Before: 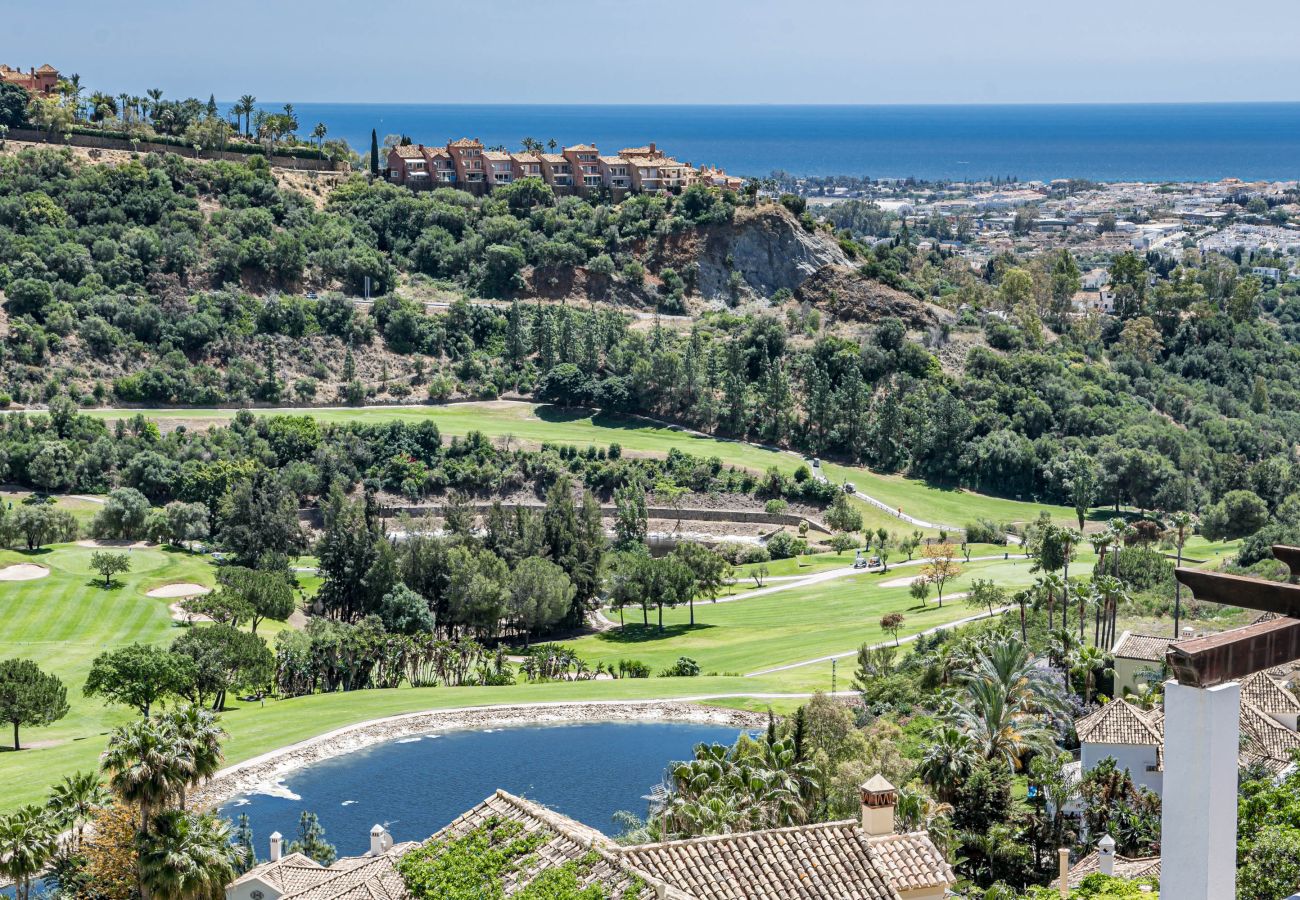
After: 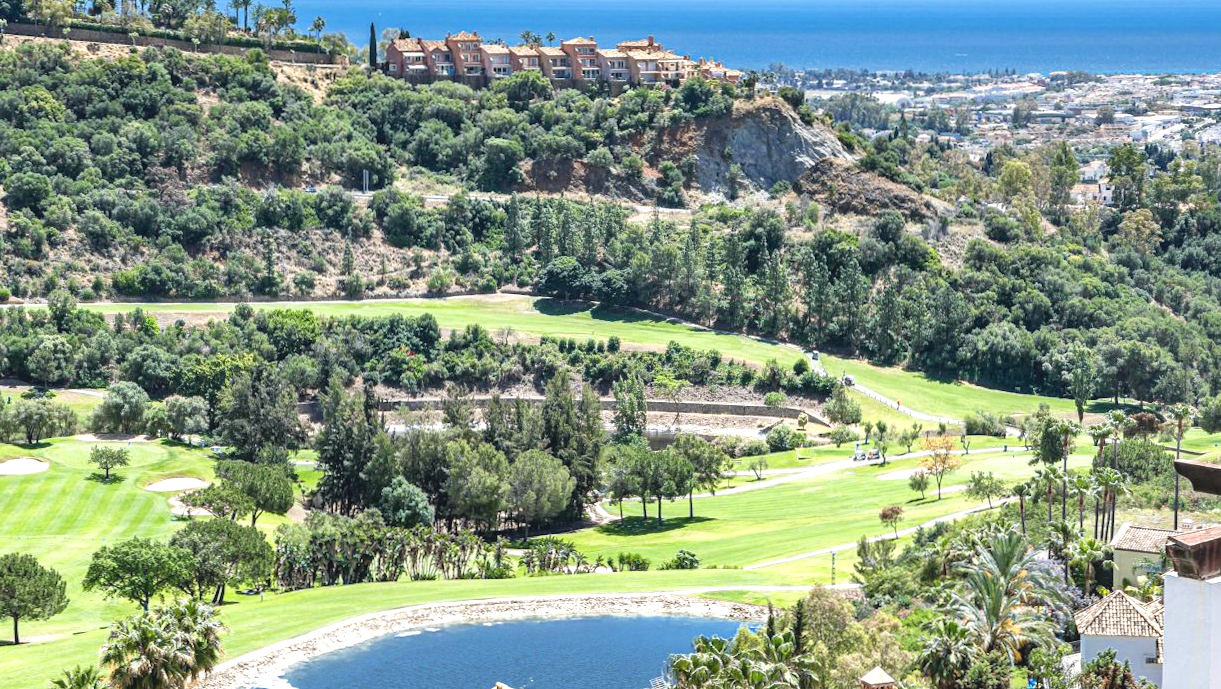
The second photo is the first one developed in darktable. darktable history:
crop and rotate: angle 0.108°, top 11.815%, right 5.764%, bottom 11.315%
contrast equalizer: y [[0.783, 0.666, 0.575, 0.77, 0.556, 0.501], [0.5 ×6], [0.5 ×6], [0, 0.02, 0.272, 0.399, 0.062, 0], [0 ×6]], mix -0.192
exposure: black level correction 0, exposure 0.696 EV, compensate exposure bias true, compensate highlight preservation false
